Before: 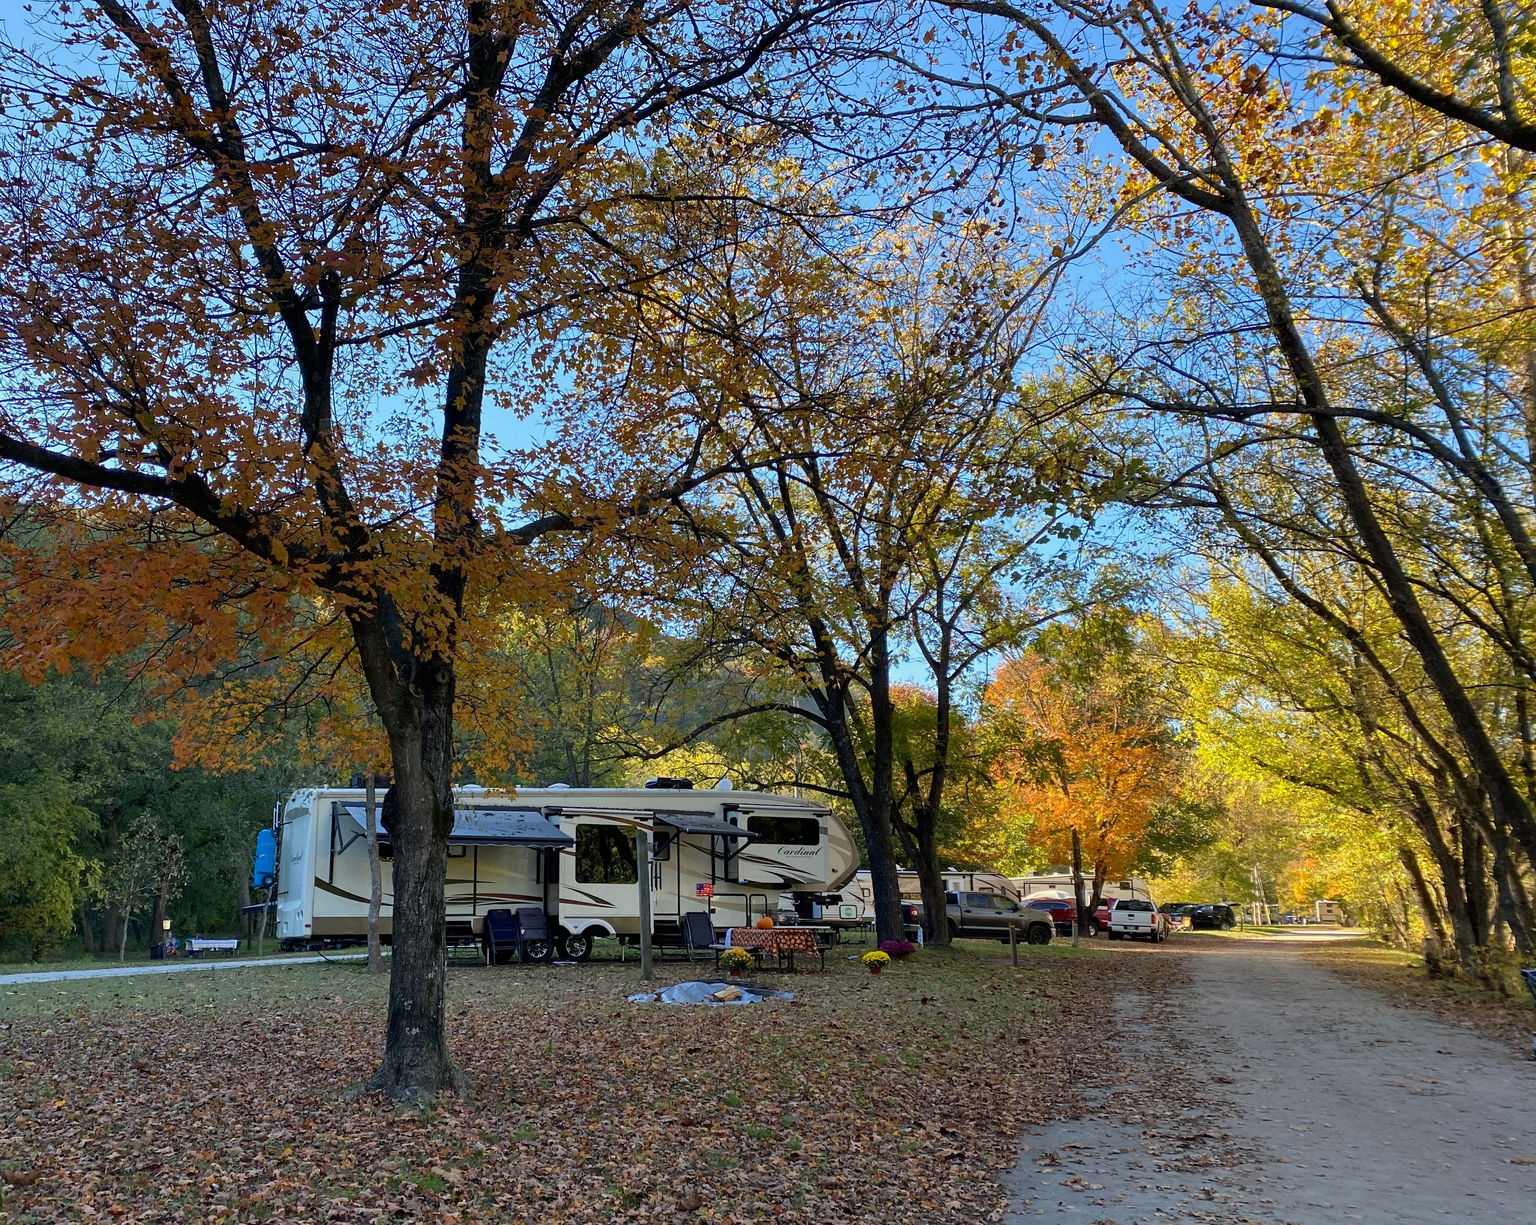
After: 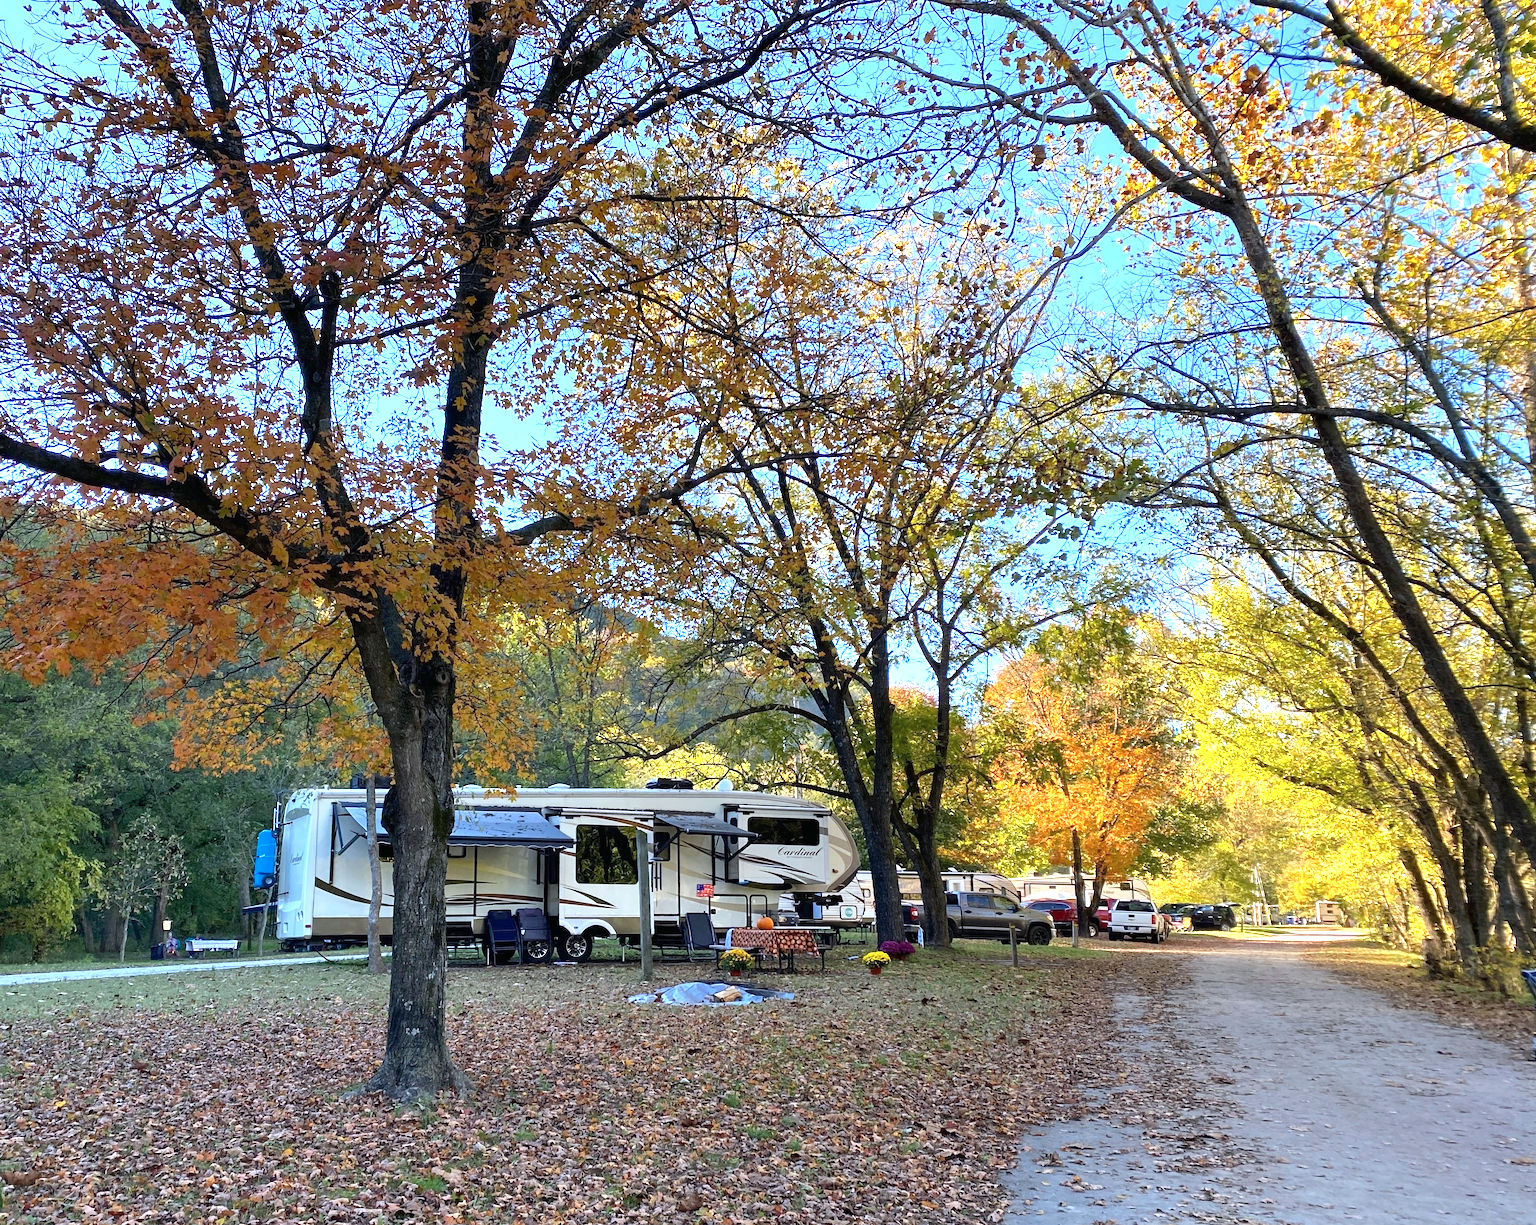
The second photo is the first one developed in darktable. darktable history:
color calibration: illuminant as shot in camera, x 0.358, y 0.373, temperature 4628.91 K
exposure: black level correction 0, exposure 1.1 EV, compensate highlight preservation false
